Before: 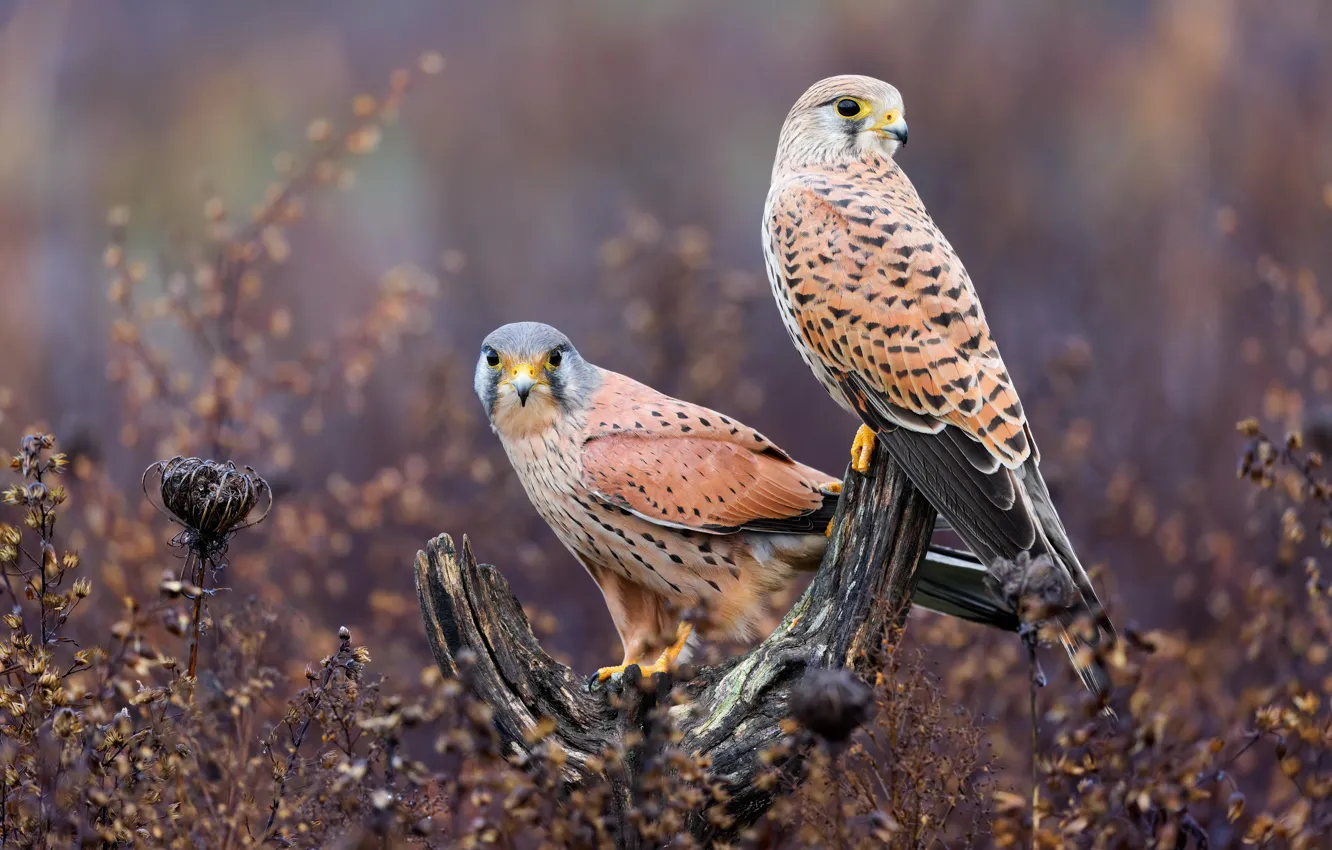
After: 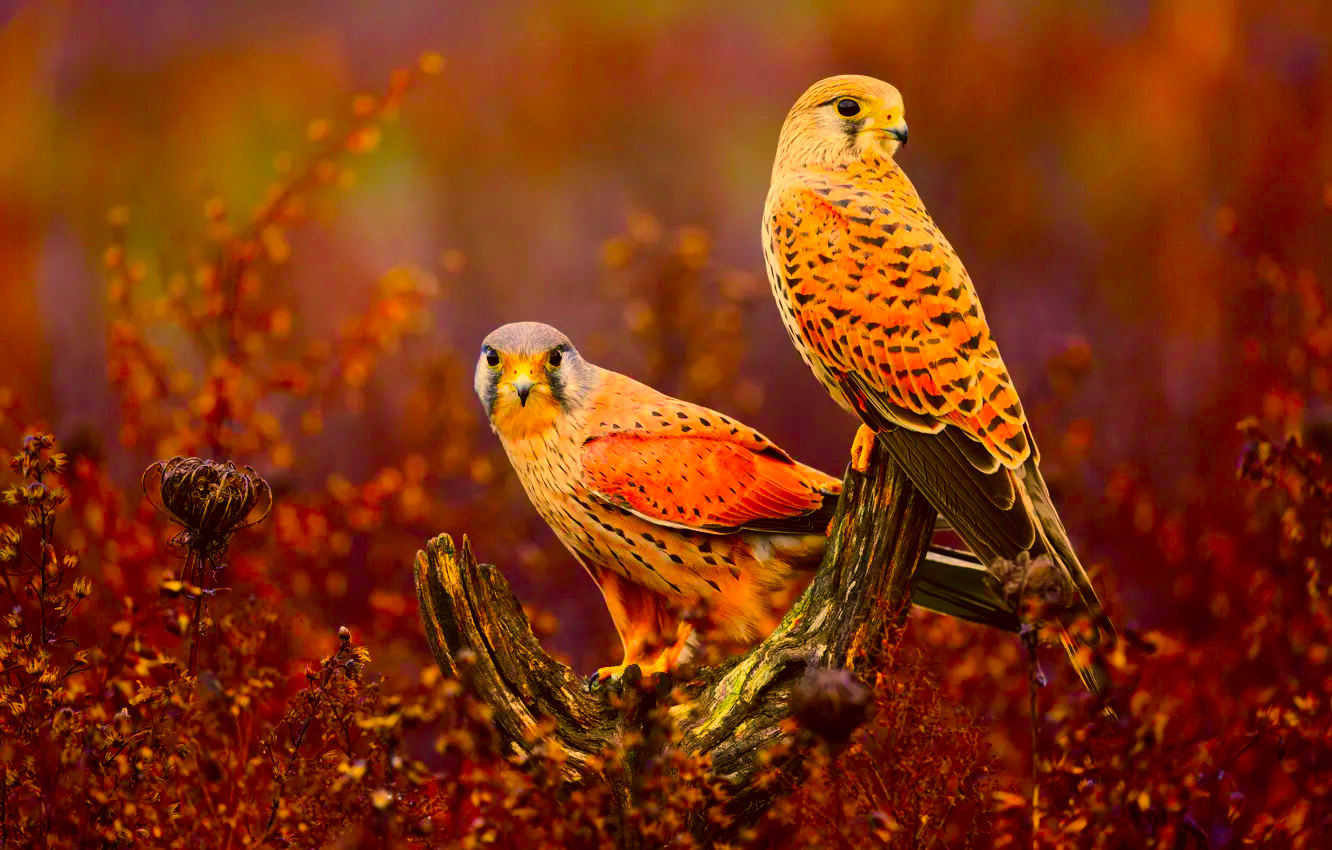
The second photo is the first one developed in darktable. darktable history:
color correction: highlights a* 11.11, highlights b* 29.89, shadows a* 2.58, shadows b* 18.26, saturation 1.74
color balance rgb: shadows lift › luminance -19.874%, power › hue 71.64°, linear chroma grading › global chroma 14.751%, perceptual saturation grading › global saturation 36.242%, perceptual saturation grading › shadows 34.997%, global vibrance 20%
vignetting: fall-off start 17.3%, fall-off radius 137.56%, saturation 0.374, width/height ratio 0.621, shape 0.593
contrast brightness saturation: contrast 0.106, saturation -0.173
